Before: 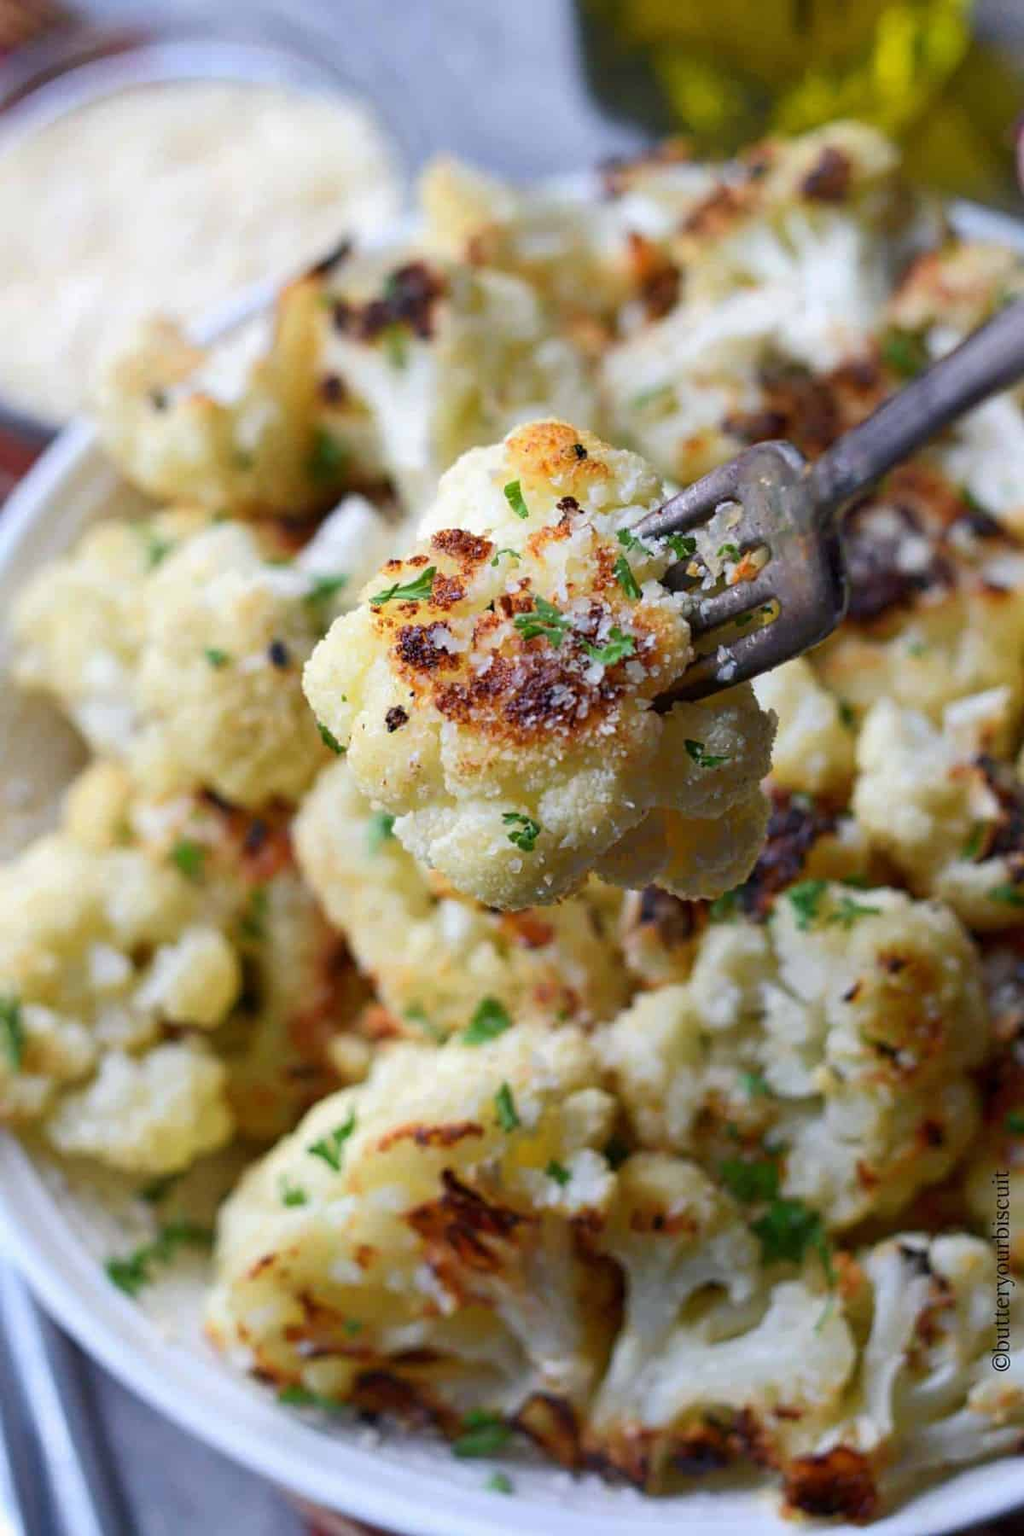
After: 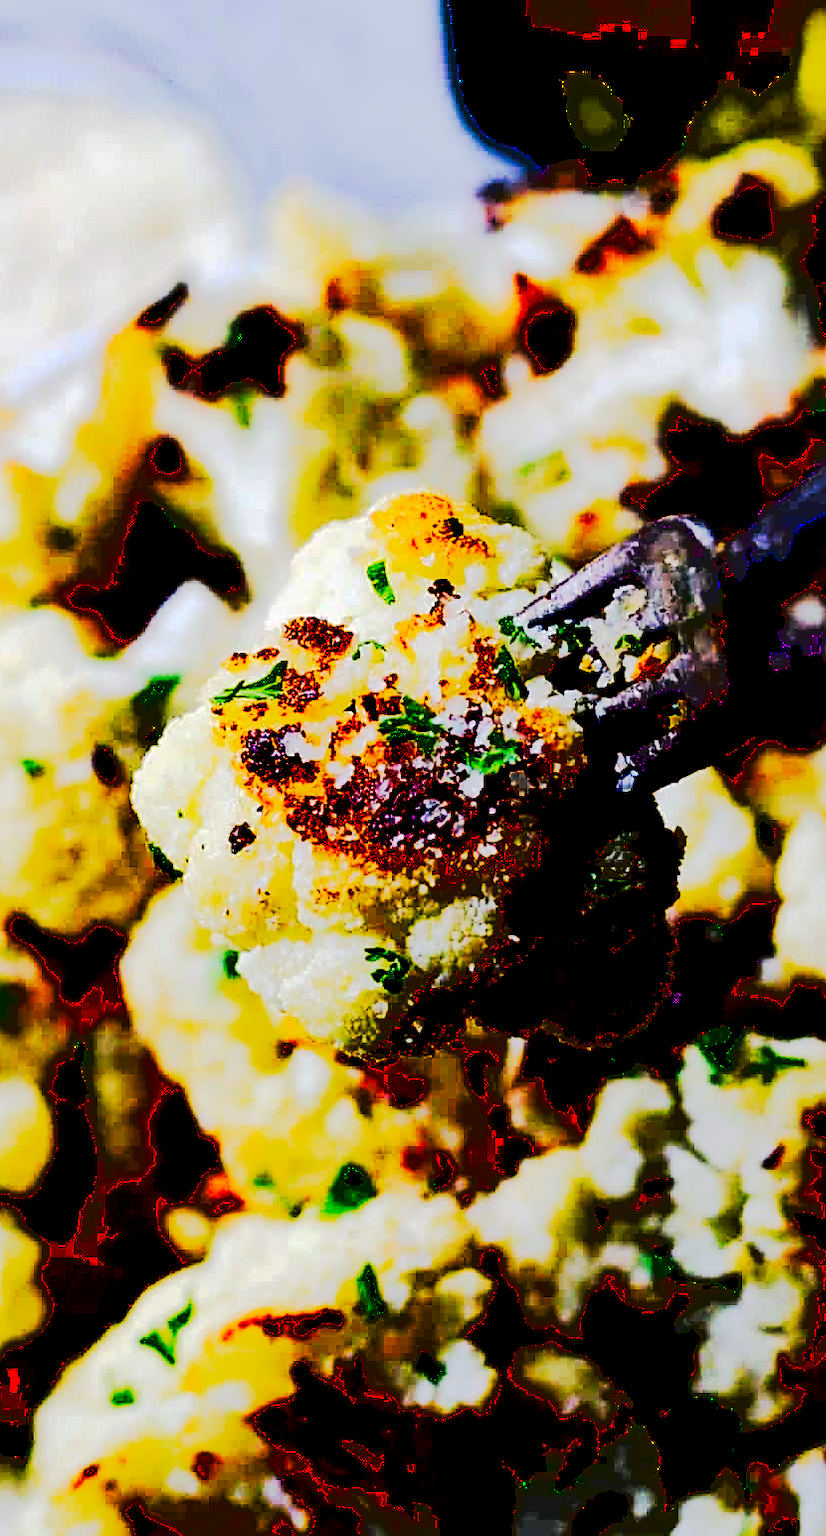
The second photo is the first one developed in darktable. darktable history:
sharpen: on, module defaults
base curve: curves: ch0 [(0.065, 0.026) (0.236, 0.358) (0.53, 0.546) (0.777, 0.841) (0.924, 0.992)]
exposure: black level correction 0.099, exposure -0.09 EV, compensate highlight preservation false
crop: left 18.518%, right 12.193%, bottom 14.195%
tone curve: curves: ch0 [(0, 0) (0.003, 0.002) (0.011, 0.004) (0.025, 0.005) (0.044, 0.009) (0.069, 0.013) (0.1, 0.017) (0.136, 0.036) (0.177, 0.066) (0.224, 0.102) (0.277, 0.143) (0.335, 0.197) (0.399, 0.268) (0.468, 0.389) (0.543, 0.549) (0.623, 0.714) (0.709, 0.801) (0.801, 0.854) (0.898, 0.9) (1, 1)], preserve colors none
